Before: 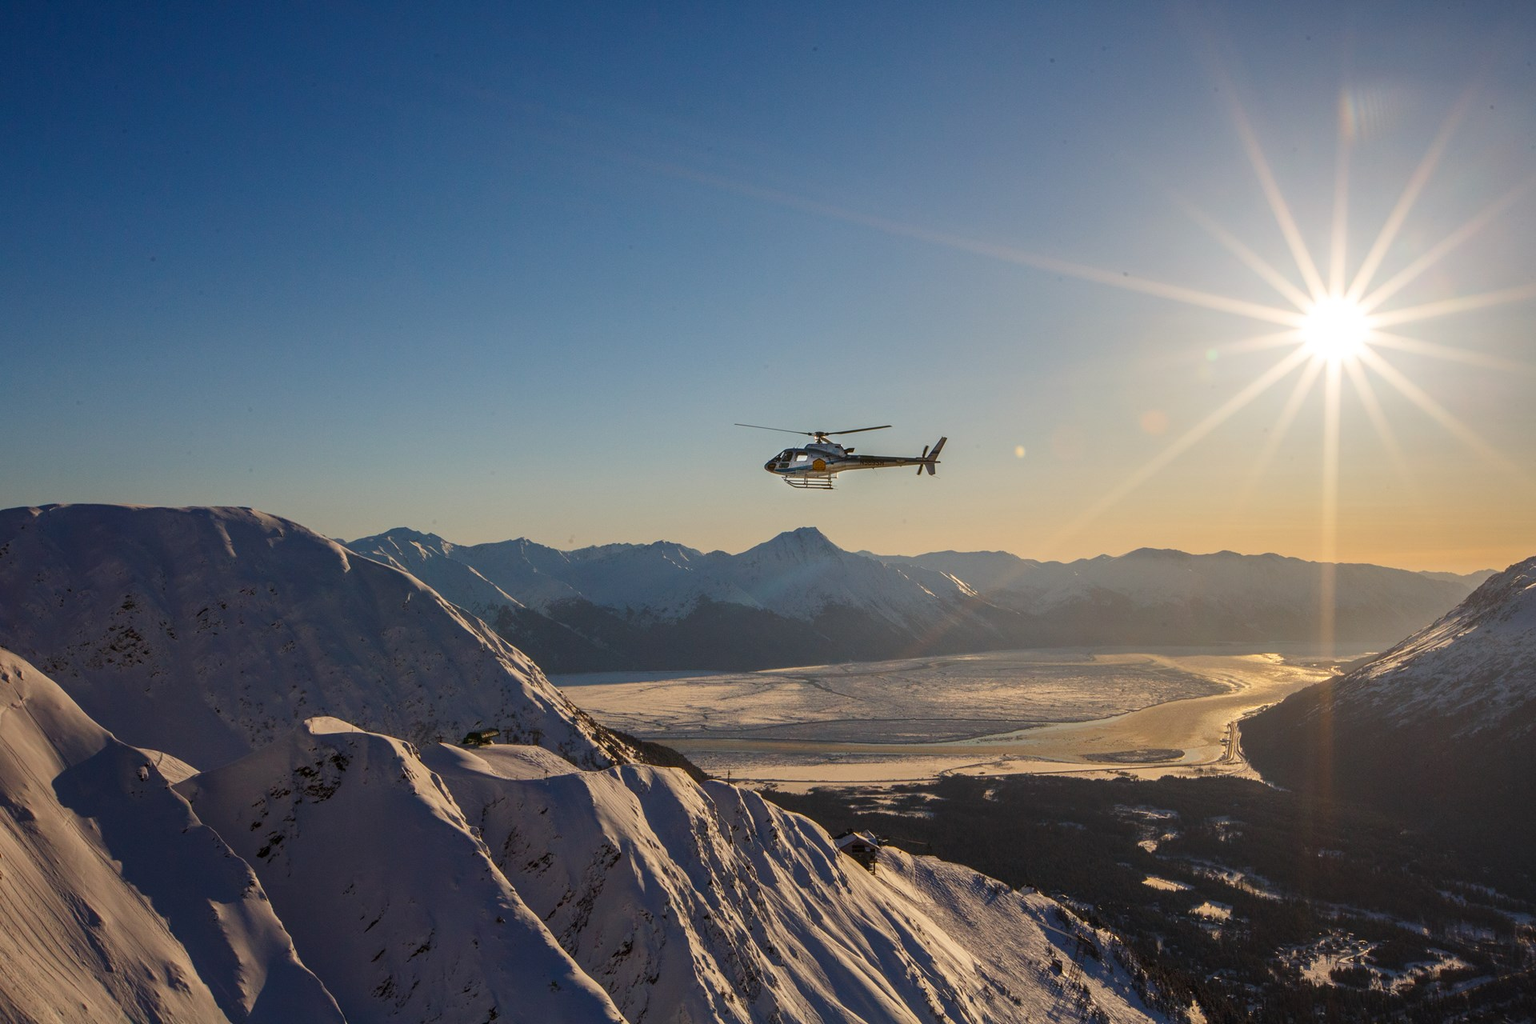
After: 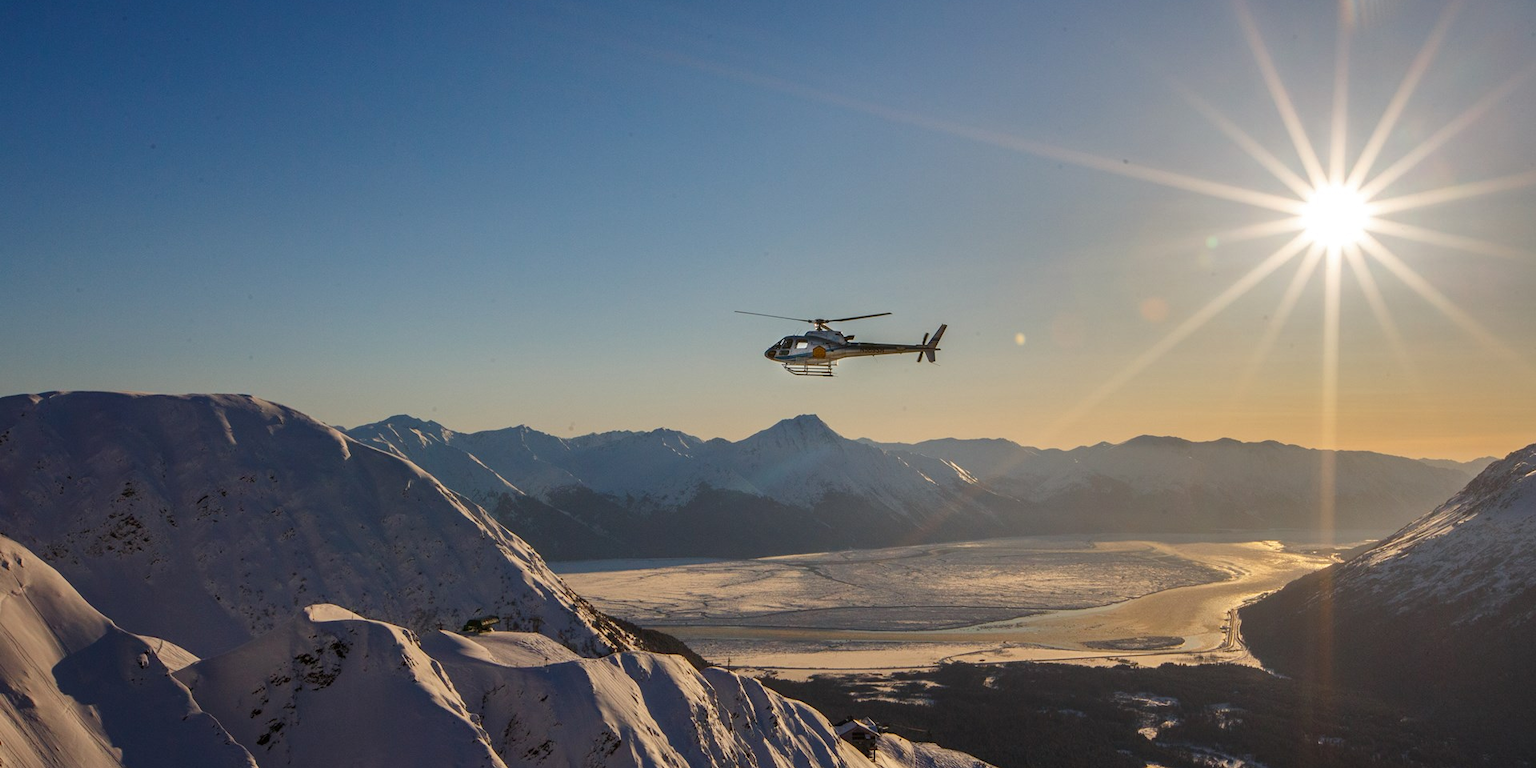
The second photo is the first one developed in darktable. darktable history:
shadows and highlights: radius 108.52, shadows 23.73, highlights -59.32, low approximation 0.01, soften with gaussian
crop: top 11.038%, bottom 13.962%
